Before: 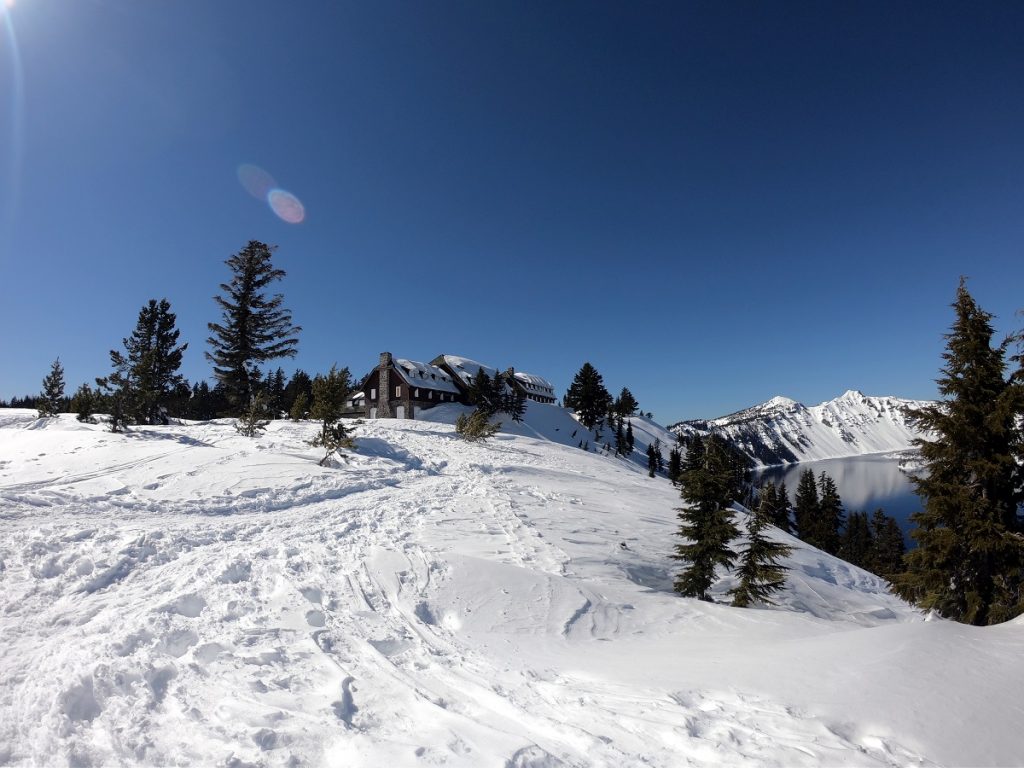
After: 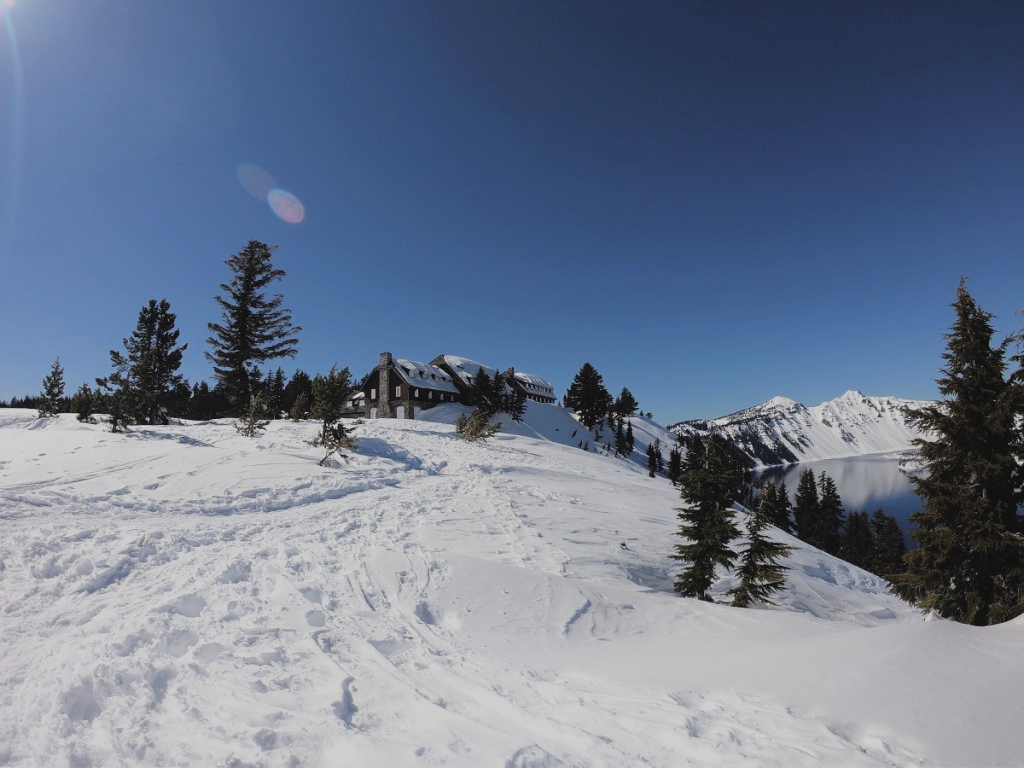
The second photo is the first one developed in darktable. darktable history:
exposure: black level correction -0.015, compensate highlight preservation false
filmic rgb: black relative exposure -7.15 EV, white relative exposure 5.36 EV, hardness 3.02, color science v6 (2022)
